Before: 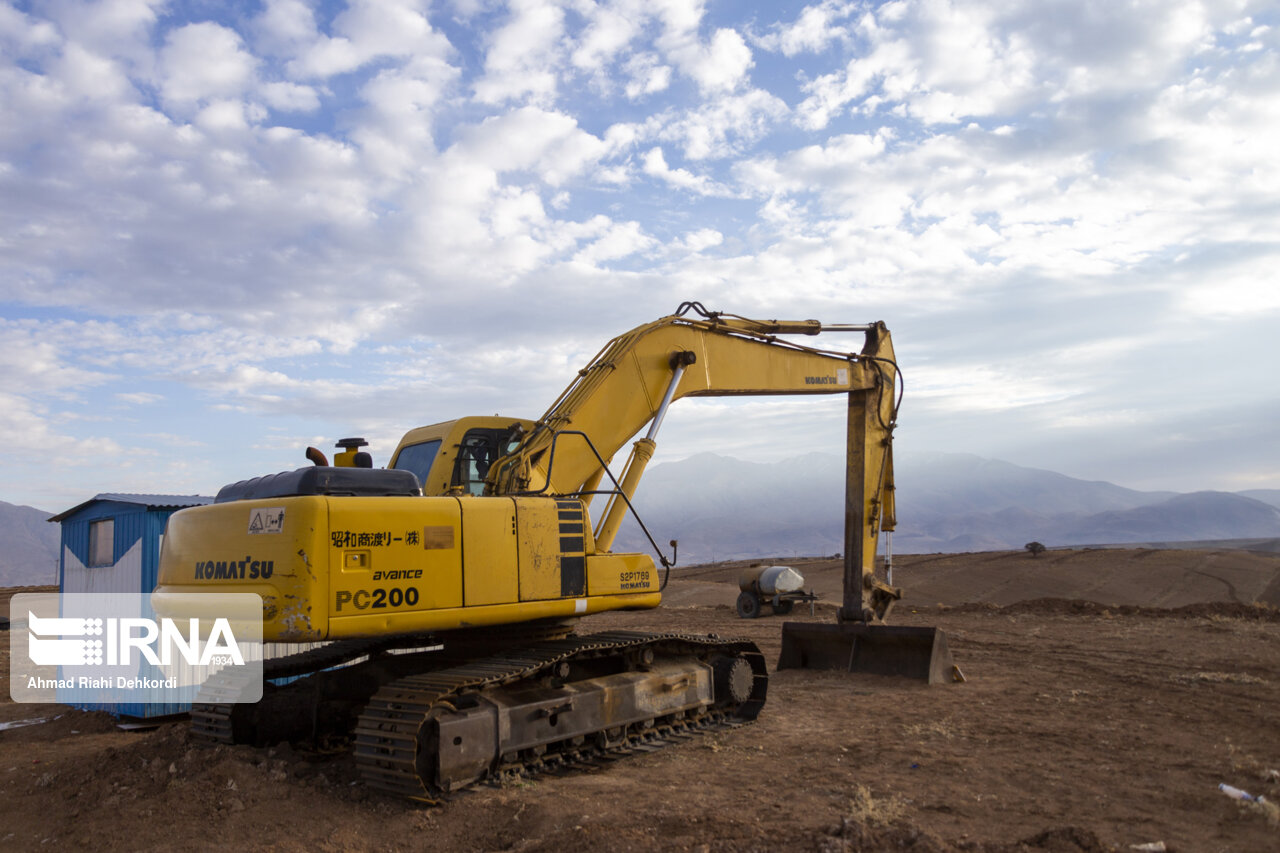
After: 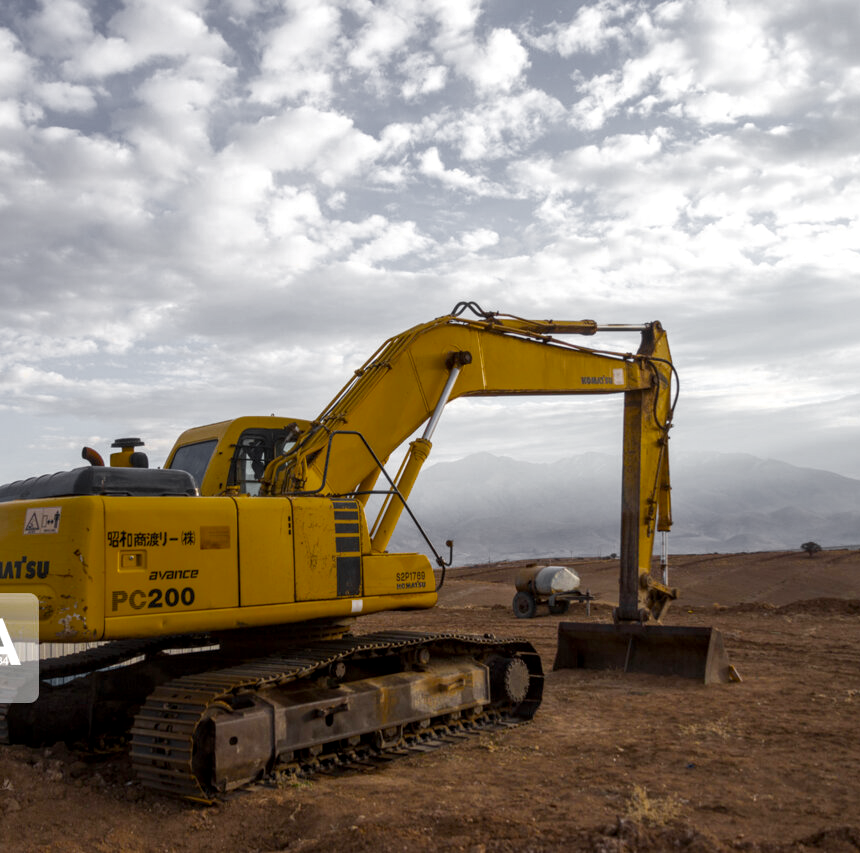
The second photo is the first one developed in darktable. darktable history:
crop and rotate: left 17.542%, right 15.263%
local contrast: on, module defaults
color zones: curves: ch0 [(0.004, 0.388) (0.125, 0.392) (0.25, 0.404) (0.375, 0.5) (0.5, 0.5) (0.625, 0.5) (0.75, 0.5) (0.875, 0.5)]; ch1 [(0, 0.5) (0.125, 0.5) (0.25, 0.5) (0.375, 0.124) (0.524, 0.124) (0.645, 0.128) (0.789, 0.132) (0.914, 0.096) (0.998, 0.068)]
color balance rgb: perceptual saturation grading › global saturation 29.879%, global vibrance 6.289%
